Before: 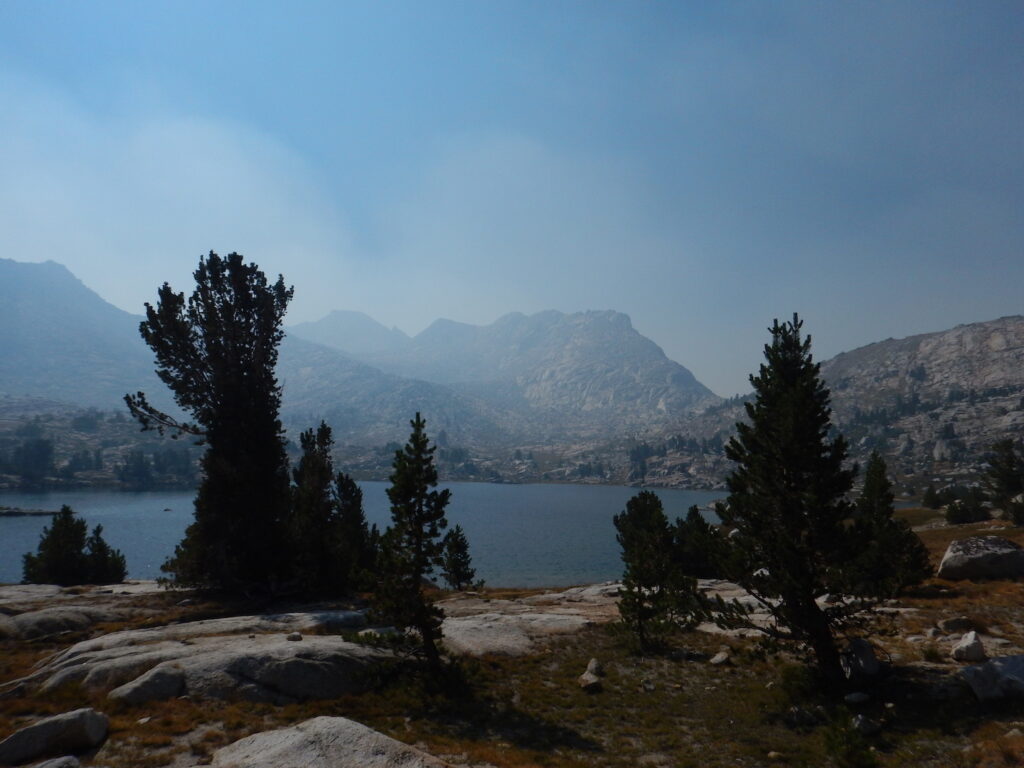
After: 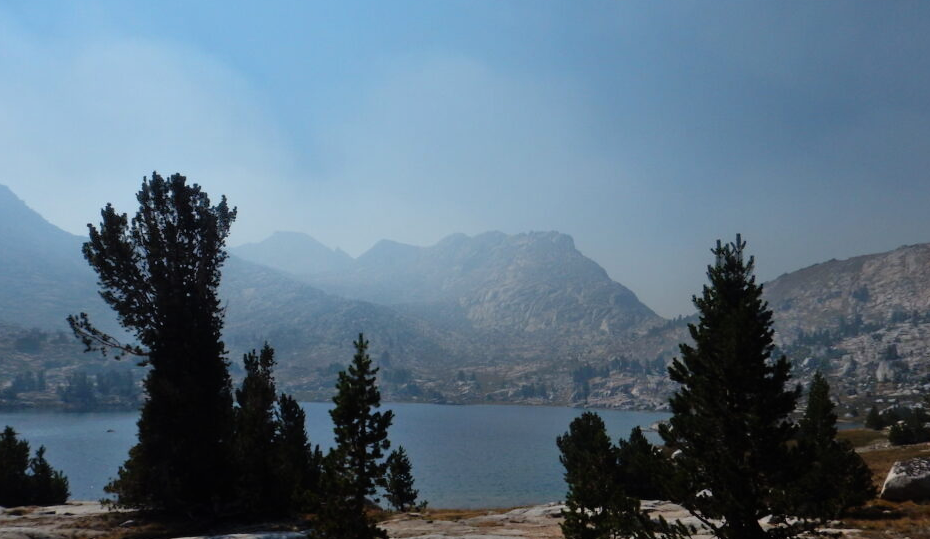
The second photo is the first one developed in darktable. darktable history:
crop: left 5.596%, top 10.314%, right 3.534%, bottom 19.395%
tone equalizer: -8 EV -0.528 EV, -7 EV -0.319 EV, -6 EV -0.083 EV, -5 EV 0.413 EV, -4 EV 0.985 EV, -3 EV 0.791 EV, -2 EV -0.01 EV, -1 EV 0.14 EV, +0 EV -0.012 EV, smoothing 1
